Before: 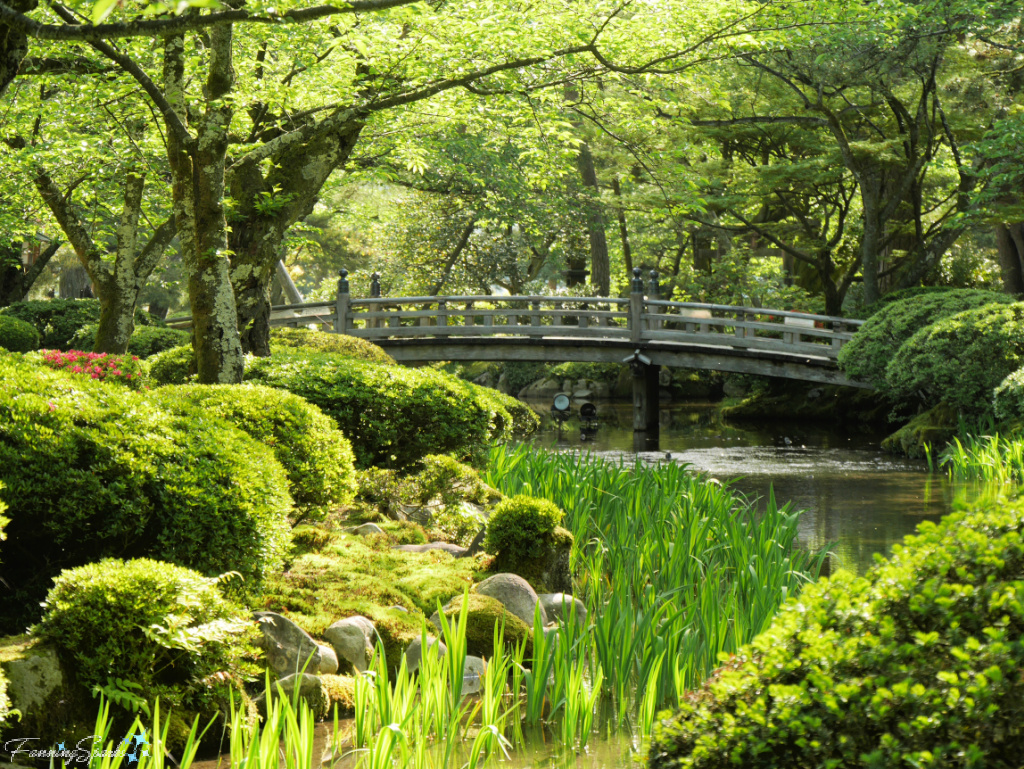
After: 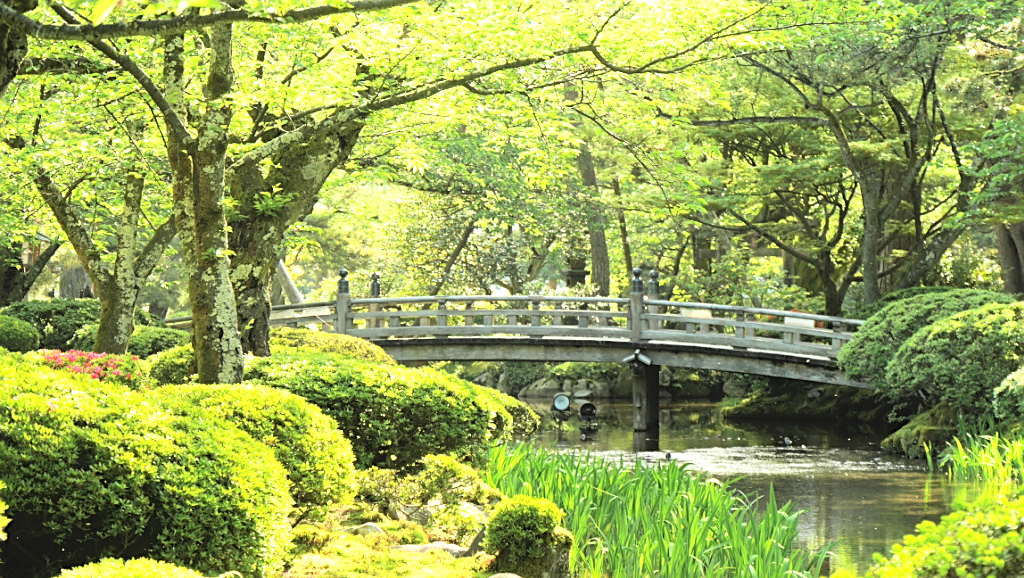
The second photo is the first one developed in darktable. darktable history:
exposure: black level correction 0, exposure 0.704 EV, compensate highlight preservation false
contrast brightness saturation: contrast 0.138, brightness 0.219
sharpen: amount 0.466
crop: bottom 24.761%
